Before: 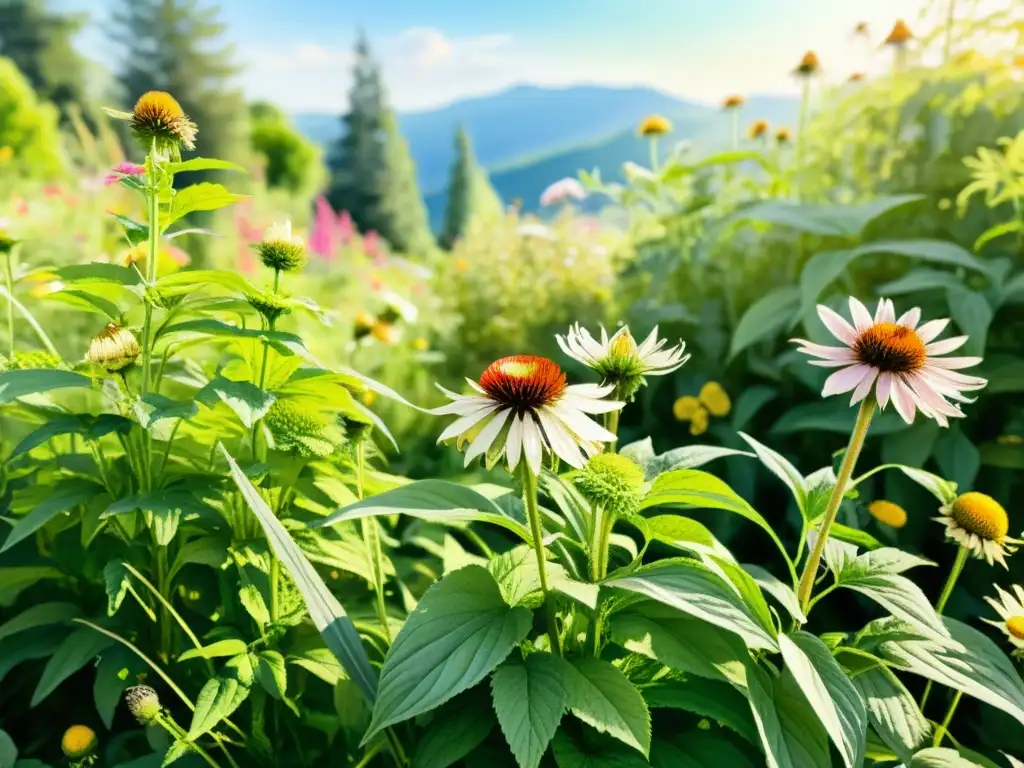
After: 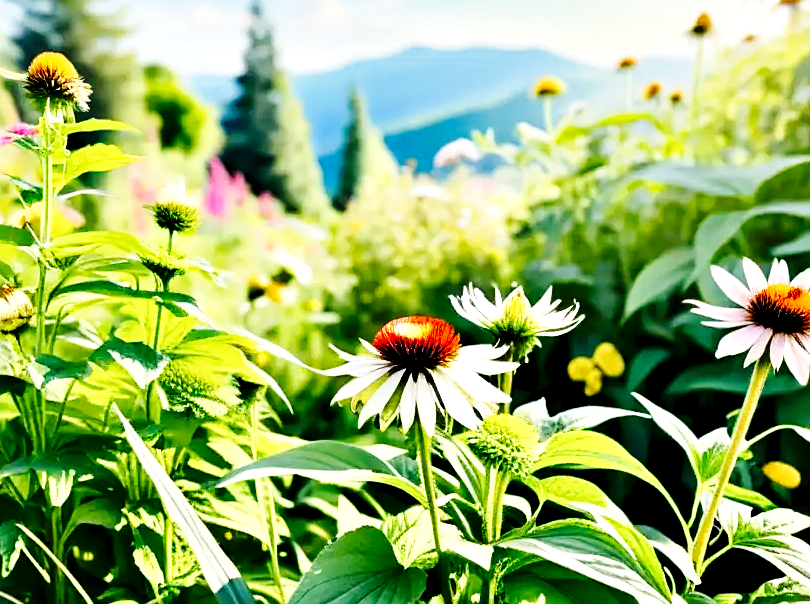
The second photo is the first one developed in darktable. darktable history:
contrast equalizer: y [[0.6 ×6], [0.55 ×6], [0 ×6], [0 ×6], [0 ×6]]
crop and rotate: left 10.429%, top 5.09%, right 10.434%, bottom 16.14%
sharpen: radius 1.886, amount 0.395, threshold 1.246
base curve: curves: ch0 [(0, 0) (0.032, 0.025) (0.121, 0.166) (0.206, 0.329) (0.605, 0.79) (1, 1)], preserve colors none
